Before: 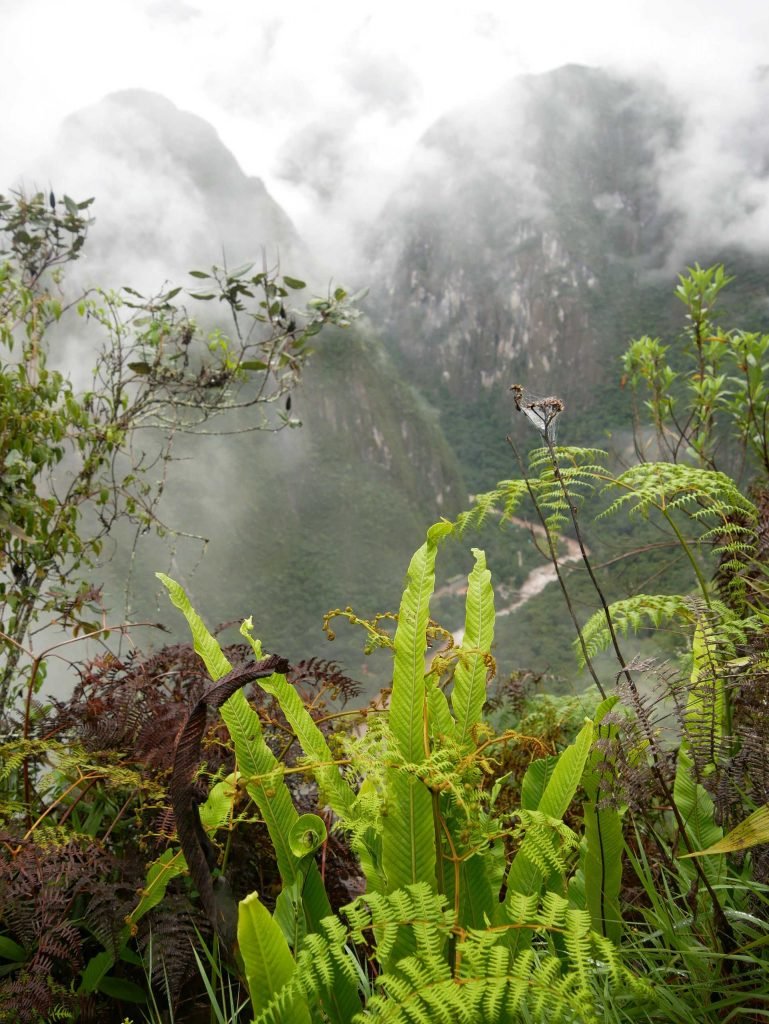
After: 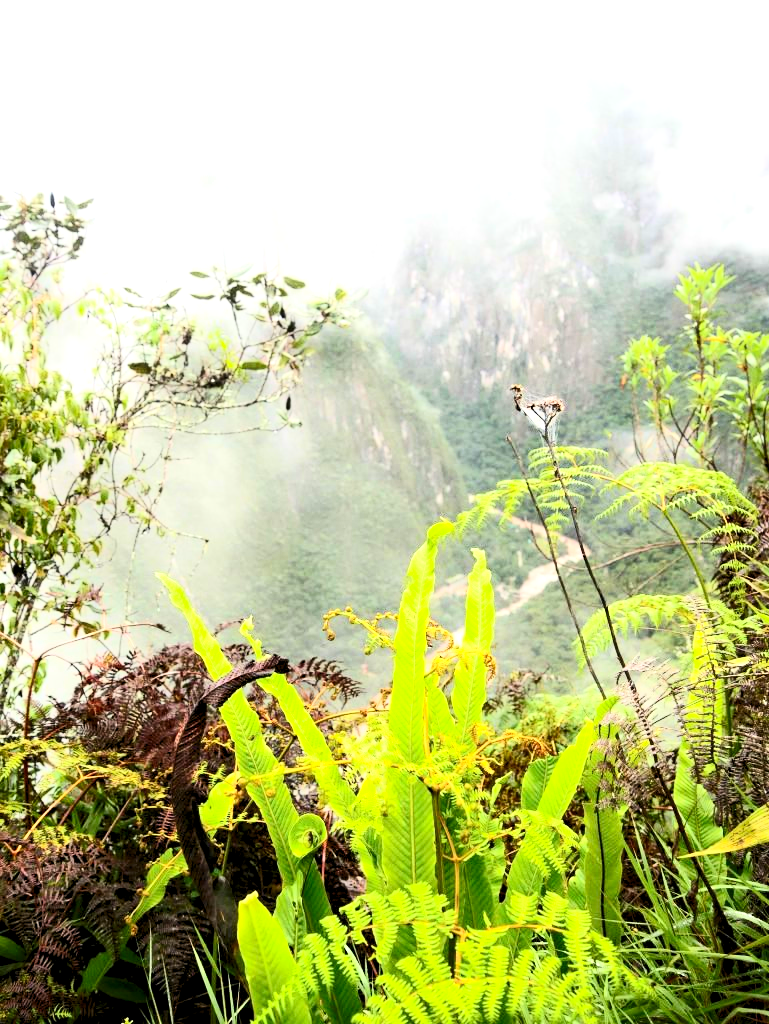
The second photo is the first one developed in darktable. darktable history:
rgb levels: levels [[0.013, 0.434, 0.89], [0, 0.5, 1], [0, 0.5, 1]]
exposure: black level correction -0.001, exposure 0.9 EV, compensate exposure bias true, compensate highlight preservation false
contrast brightness saturation: contrast 0.4, brightness 0.1, saturation 0.21
